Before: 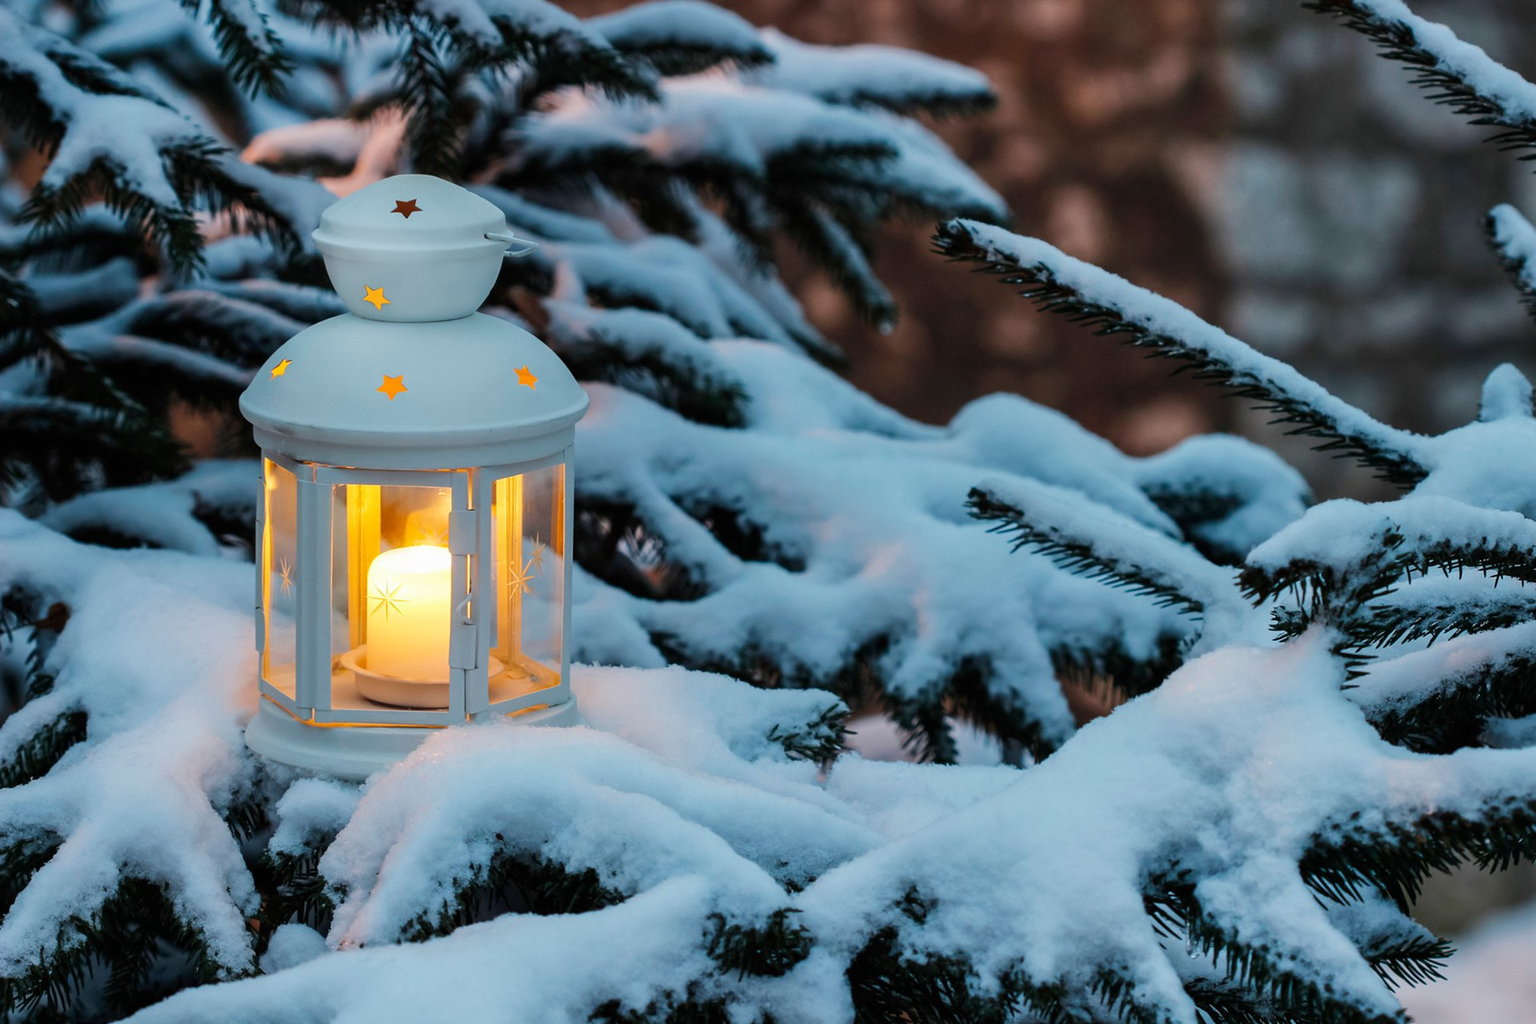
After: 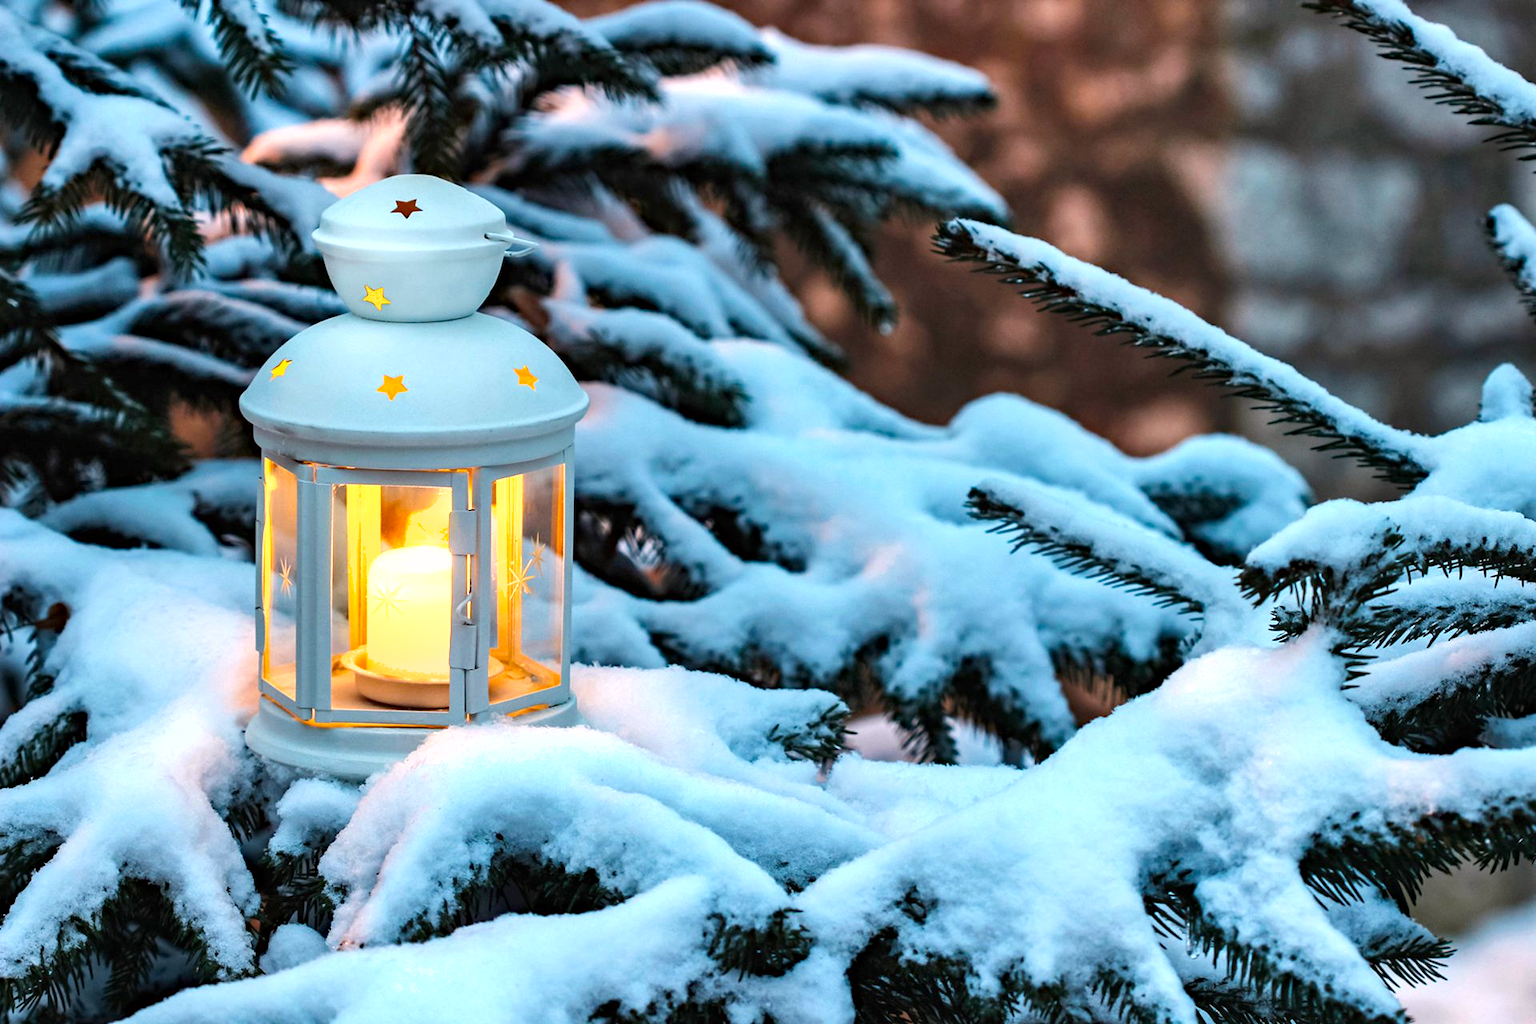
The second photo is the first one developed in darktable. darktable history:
haze removal: compatibility mode true, adaptive false
exposure: black level correction 0, exposure 0.95 EV, compensate exposure bias true, compensate highlight preservation false
shadows and highlights: low approximation 0.01, soften with gaussian
